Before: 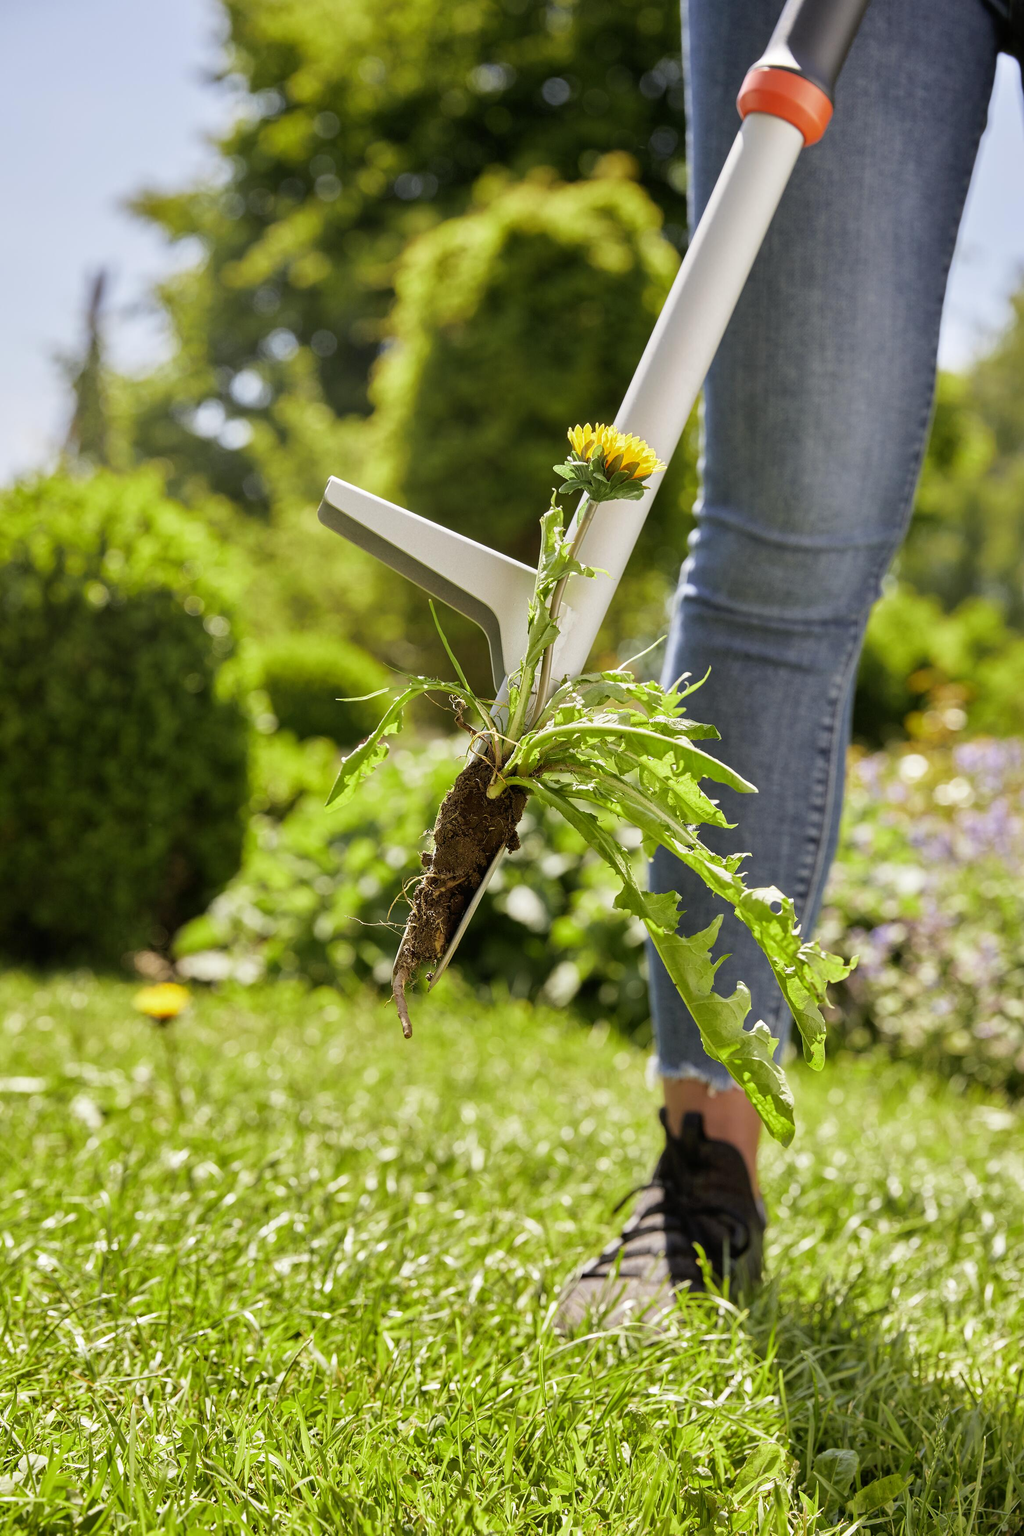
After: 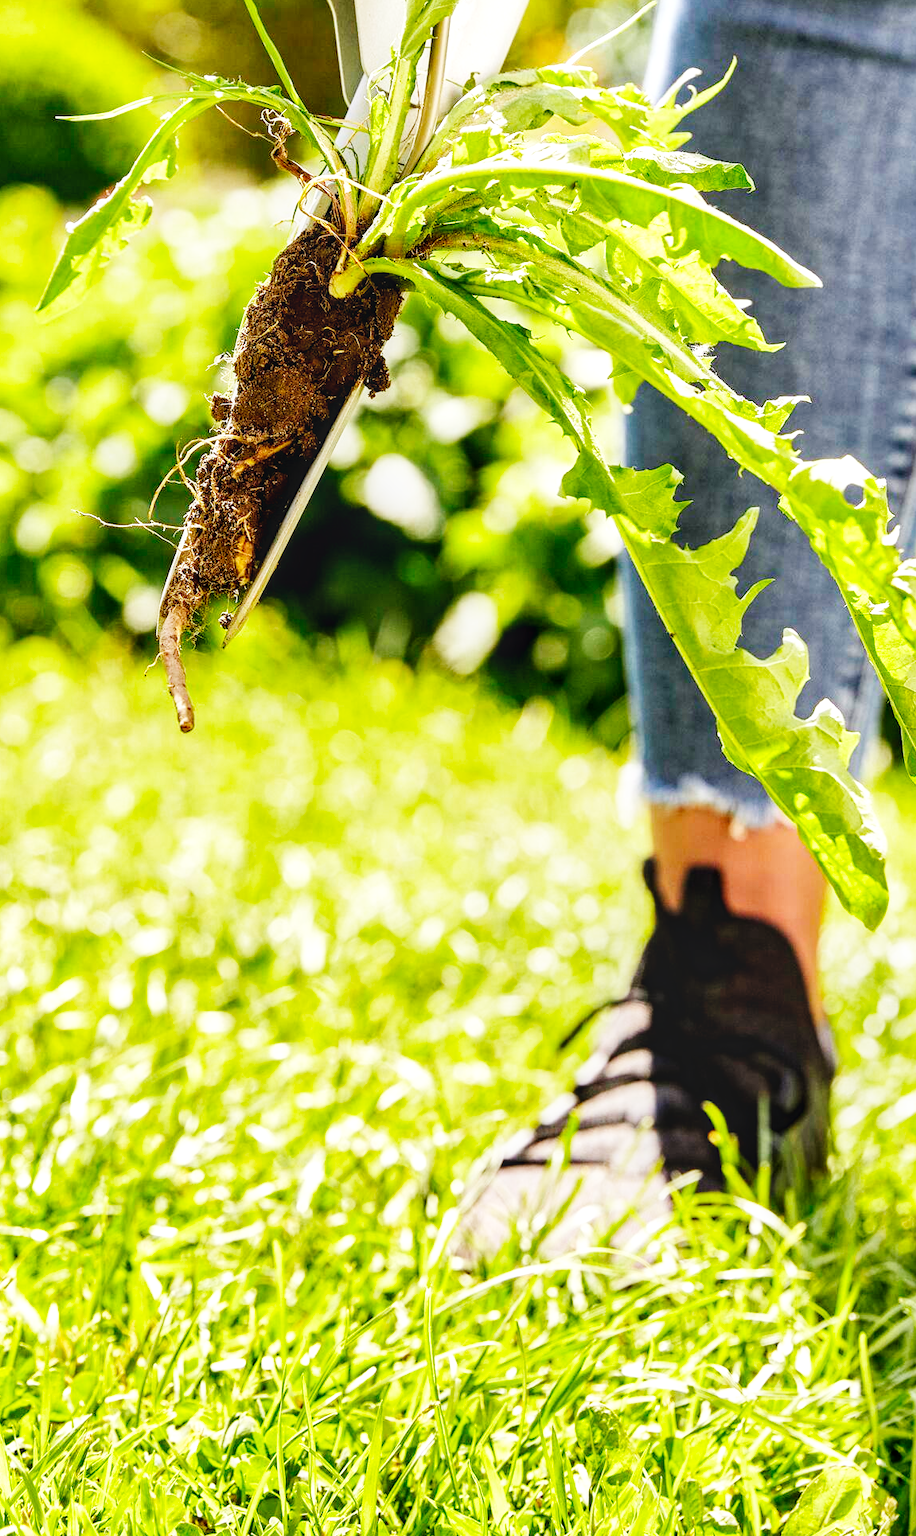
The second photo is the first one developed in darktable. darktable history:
tone equalizer: edges refinement/feathering 500, mask exposure compensation -1.57 EV, preserve details no
local contrast: on, module defaults
crop: left 29.821%, top 41.343%, right 20.832%, bottom 3.504%
base curve: curves: ch0 [(0, 0.003) (0.001, 0.002) (0.006, 0.004) (0.02, 0.022) (0.048, 0.086) (0.094, 0.234) (0.162, 0.431) (0.258, 0.629) (0.385, 0.8) (0.548, 0.918) (0.751, 0.988) (1, 1)], preserve colors none
